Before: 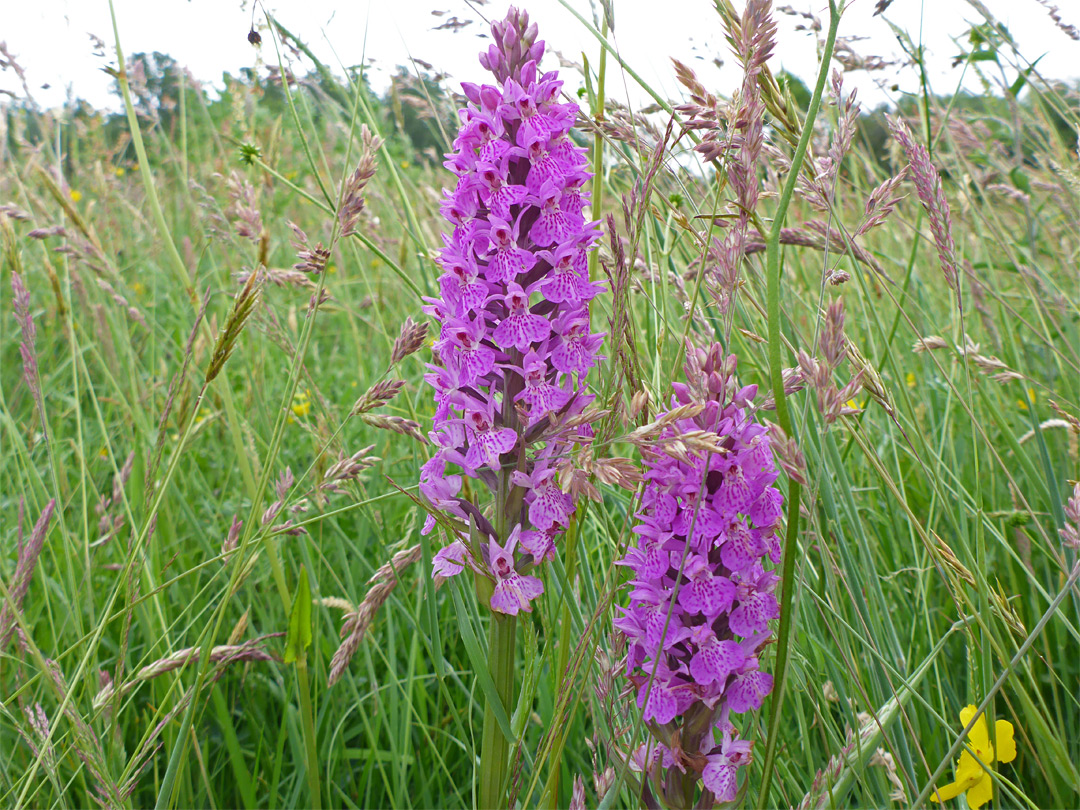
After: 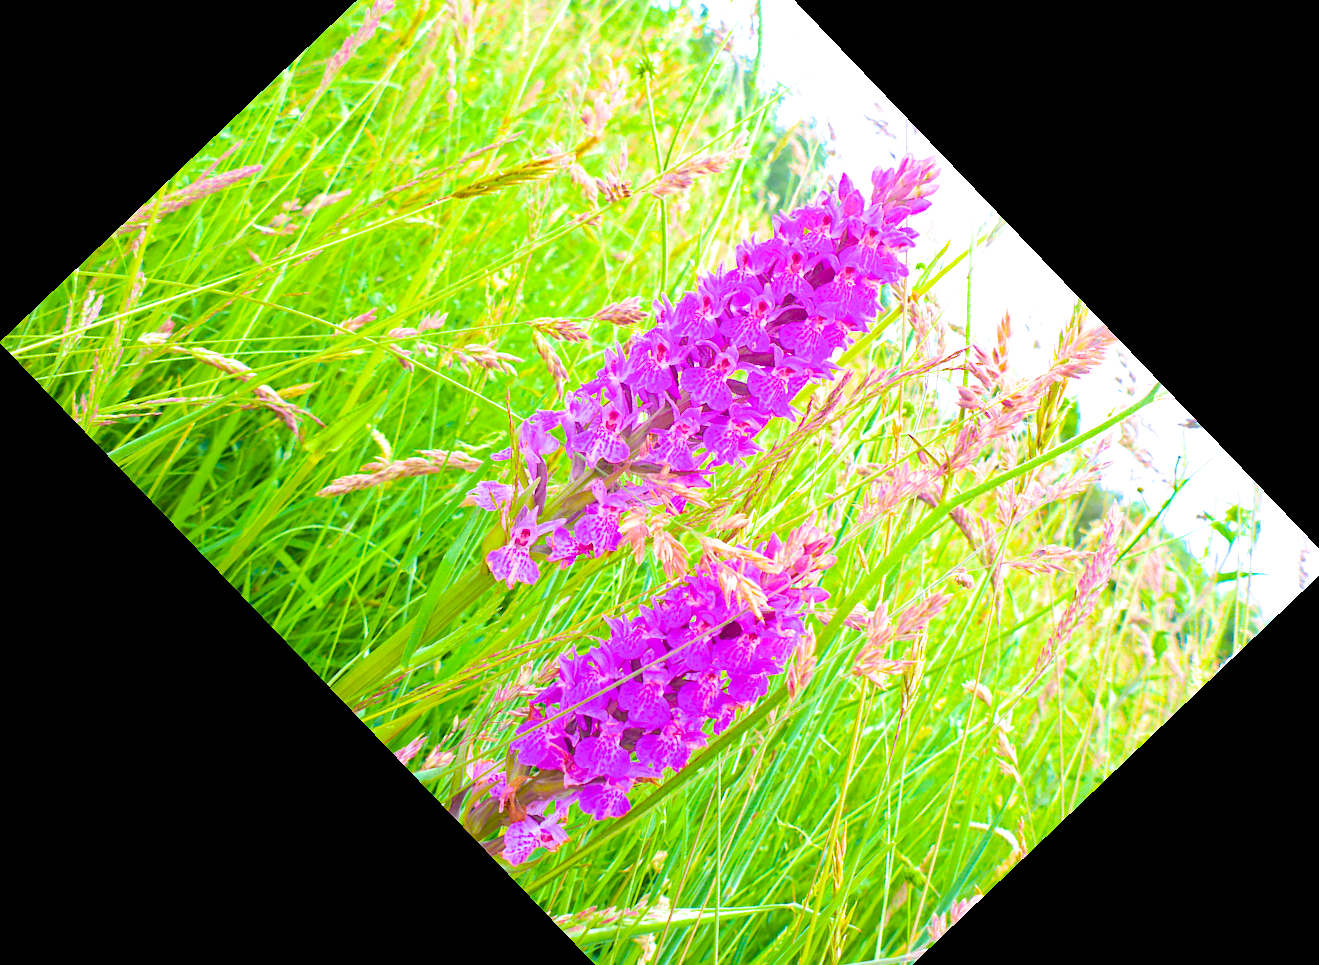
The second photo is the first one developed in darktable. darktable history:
filmic rgb: black relative exposure -7.65 EV, white relative exposure 4.56 EV, hardness 3.61, color science v6 (2022)
color balance rgb: linear chroma grading › global chroma 20%, perceptual saturation grading › global saturation 25%, perceptual brilliance grading › global brilliance 20%, global vibrance 20%
crop and rotate: angle -46.26°, top 16.234%, right 0.912%, bottom 11.704%
exposure: black level correction 0, exposure 1.4 EV, compensate highlight preservation false
